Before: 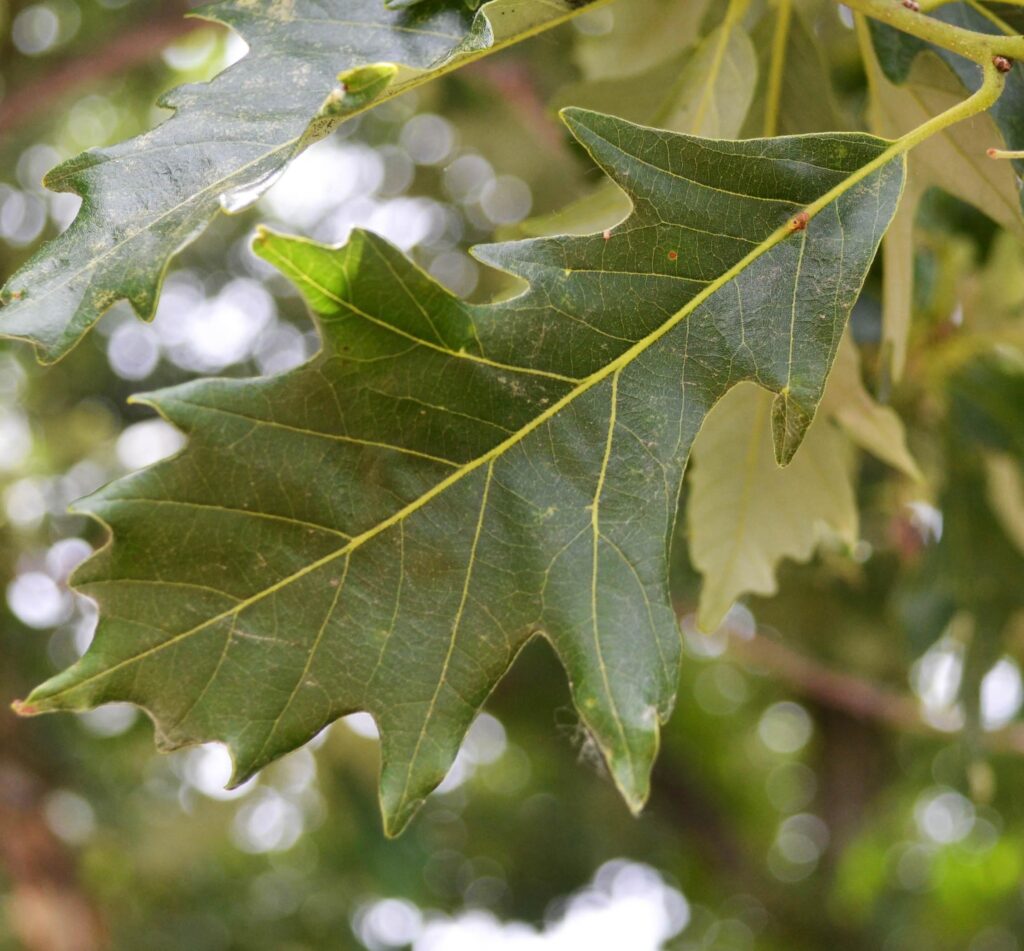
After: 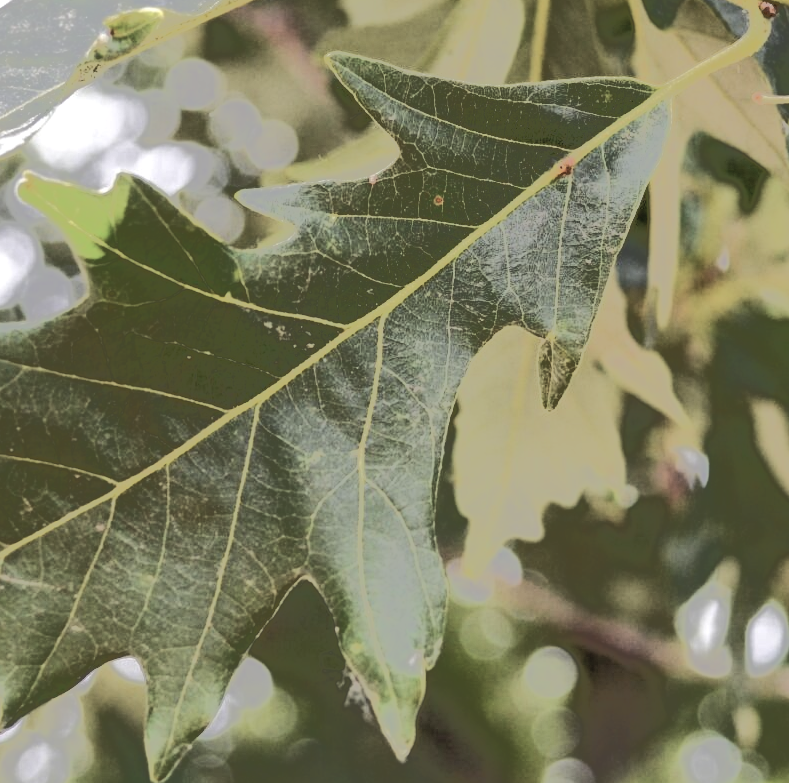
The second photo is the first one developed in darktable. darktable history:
crop: left 22.939%, top 5.874%, bottom 11.76%
color correction: highlights b* -0.049, saturation 0.584
tone equalizer: -7 EV -0.663 EV, -6 EV 1.02 EV, -5 EV -0.463 EV, -4 EV 0.42 EV, -3 EV 0.423 EV, -2 EV 0.177 EV, -1 EV -0.162 EV, +0 EV -0.364 EV, edges refinement/feathering 500, mask exposure compensation -1.57 EV, preserve details no
